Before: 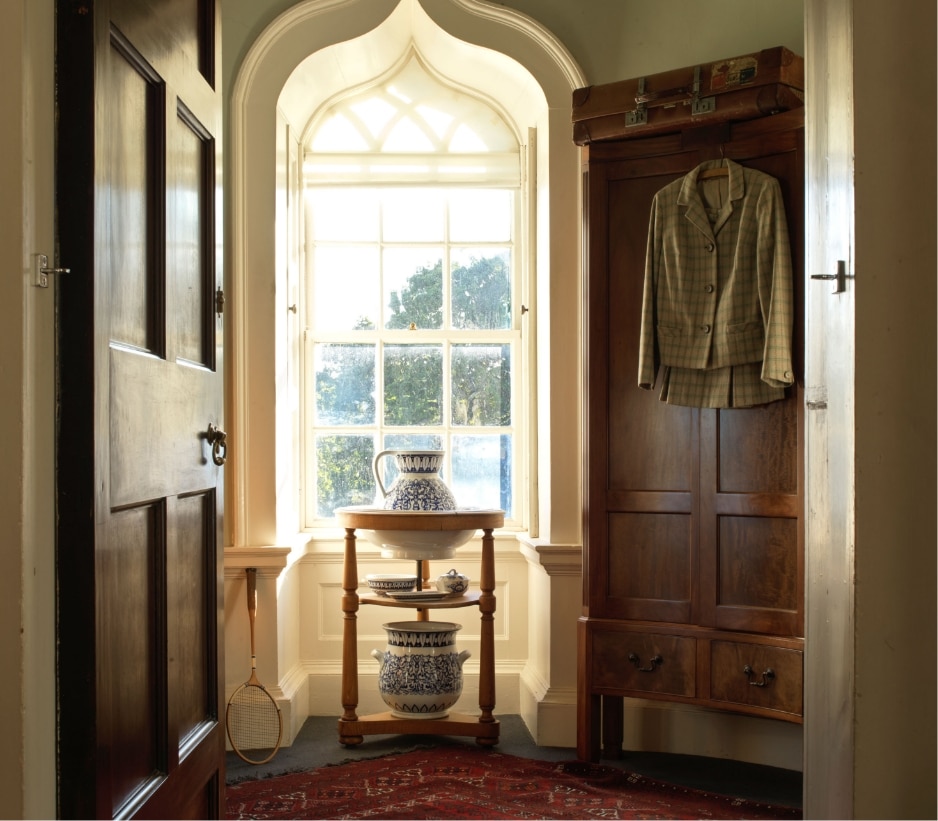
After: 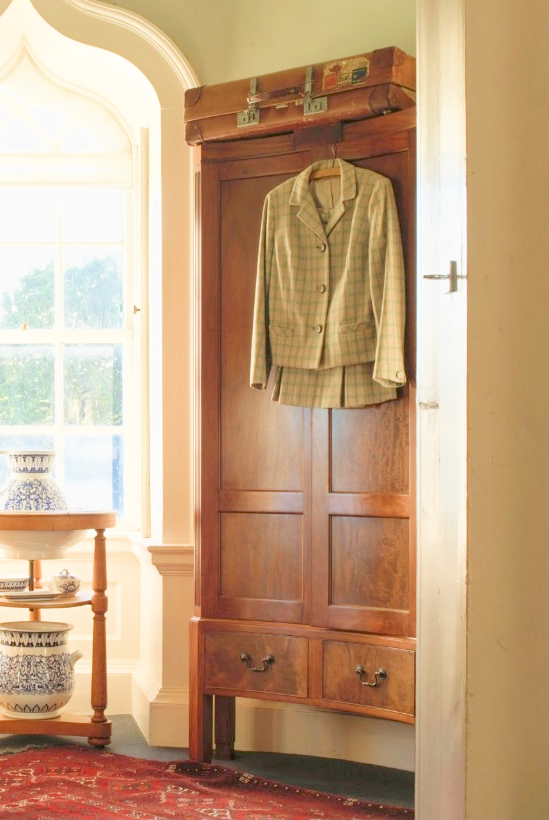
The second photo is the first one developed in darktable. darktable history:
crop: left 41.402%
exposure: exposure 0.191 EV, compensate highlight preservation false
filmic rgb: middle gray luminance 2.5%, black relative exposure -10 EV, white relative exposure 7 EV, threshold 6 EV, dynamic range scaling 10%, target black luminance 0%, hardness 3.19, latitude 44.39%, contrast 0.682, highlights saturation mix 5%, shadows ↔ highlights balance 13.63%, add noise in highlights 0, color science v3 (2019), use custom middle-gray values true, iterations of high-quality reconstruction 0, contrast in highlights soft, enable highlight reconstruction true
